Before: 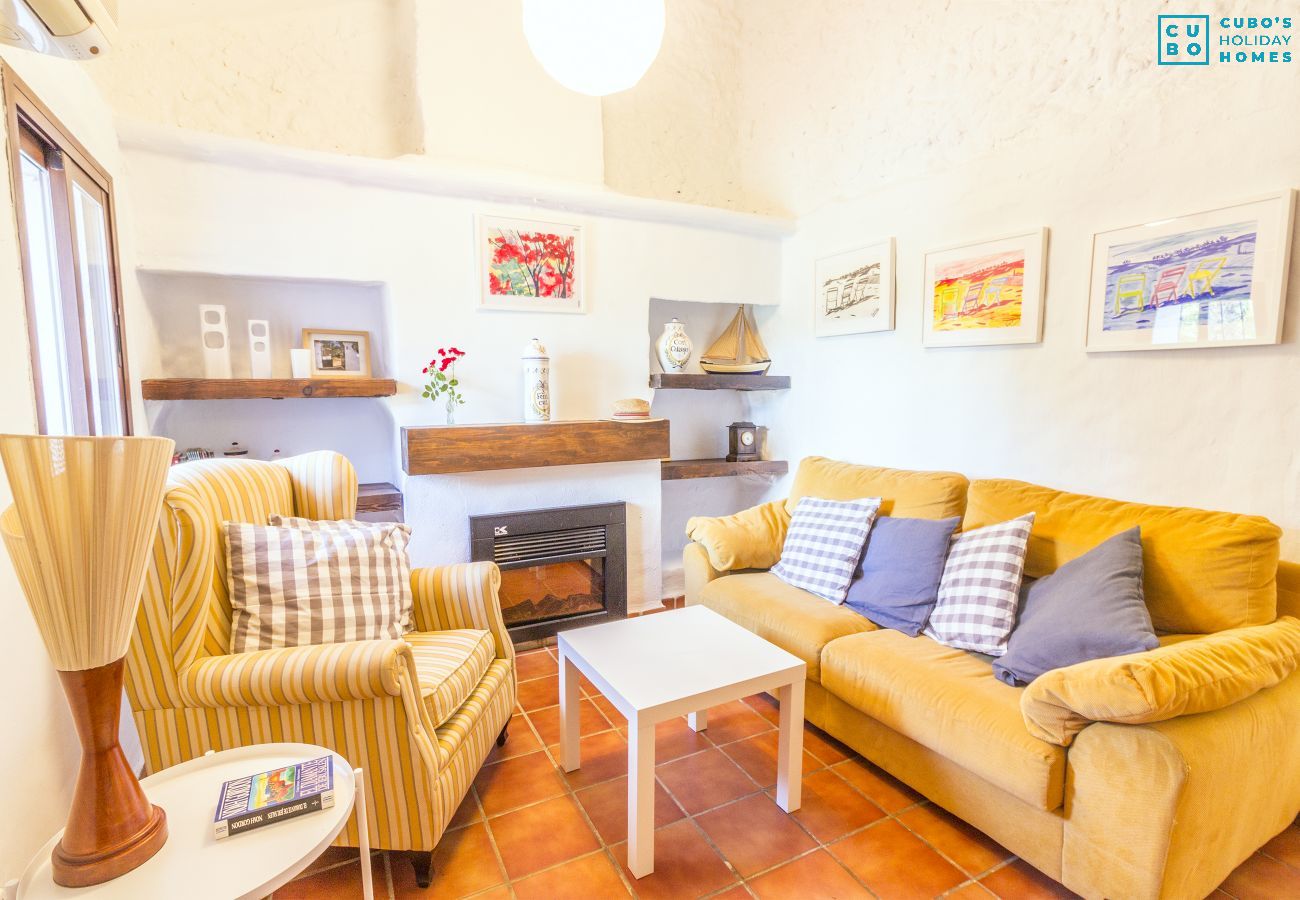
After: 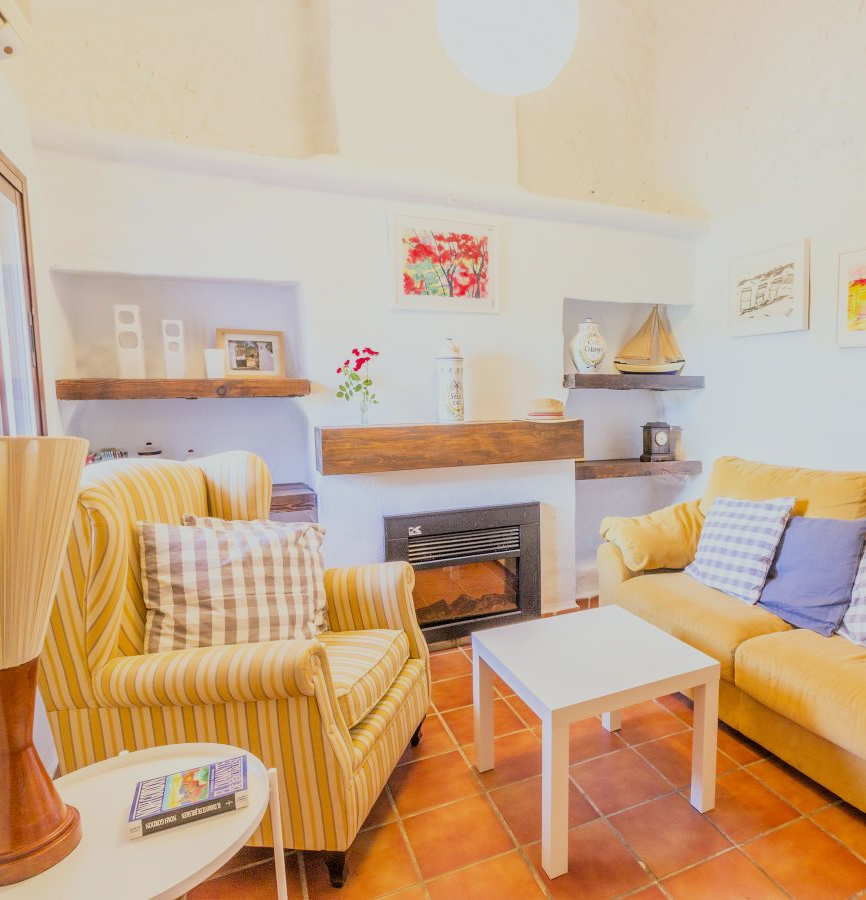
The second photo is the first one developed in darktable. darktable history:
crop and rotate: left 6.617%, right 26.717%
filmic rgb: black relative exposure -7.65 EV, white relative exposure 4.56 EV, hardness 3.61, color science v6 (2022)
